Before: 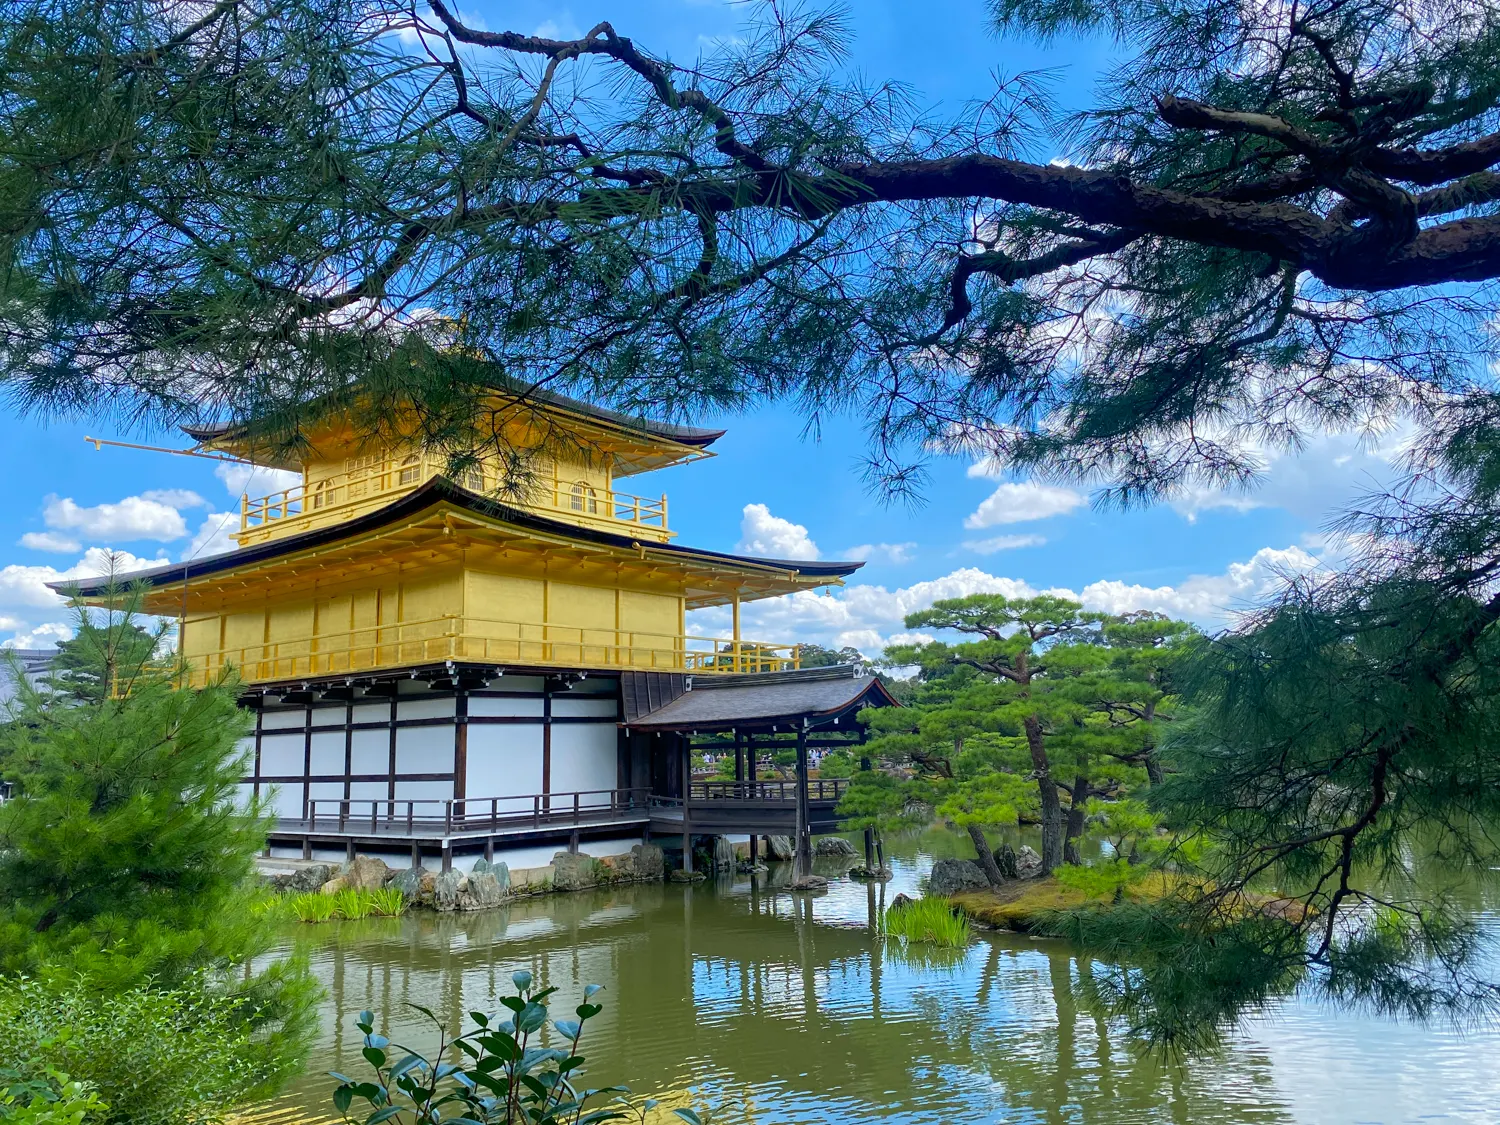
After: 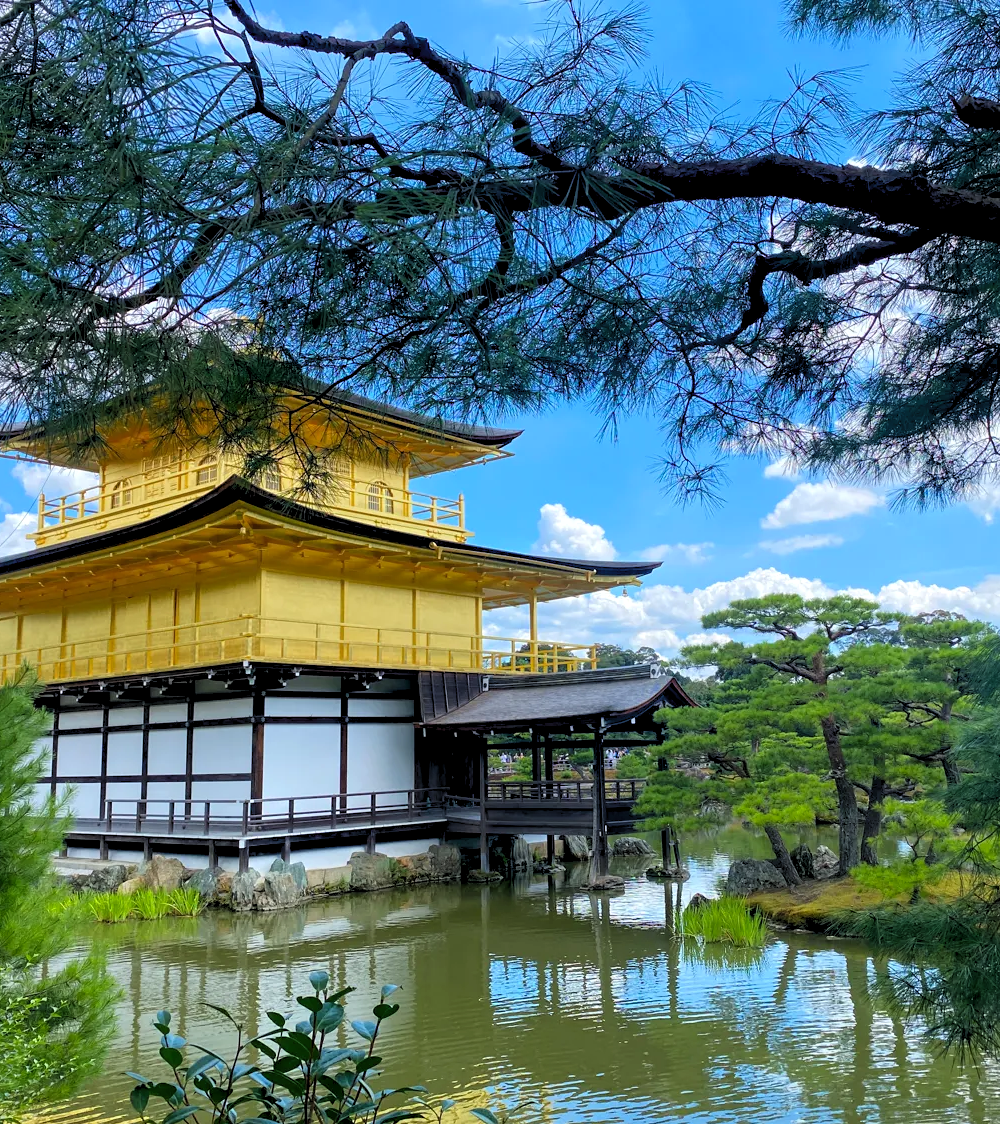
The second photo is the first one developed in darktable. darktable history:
crop and rotate: left 13.537%, right 19.796%
levels: levels [0.073, 0.497, 0.972]
exposure: compensate exposure bias true, compensate highlight preservation false
white balance: emerald 1
